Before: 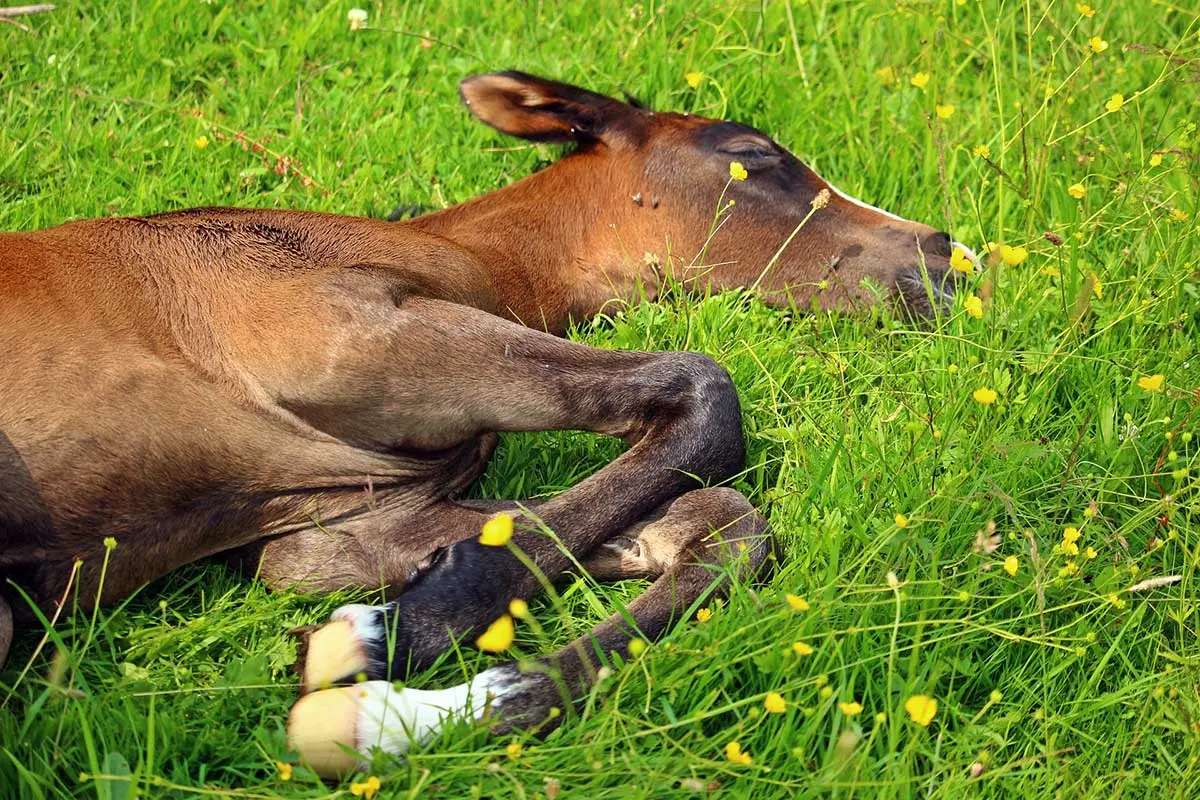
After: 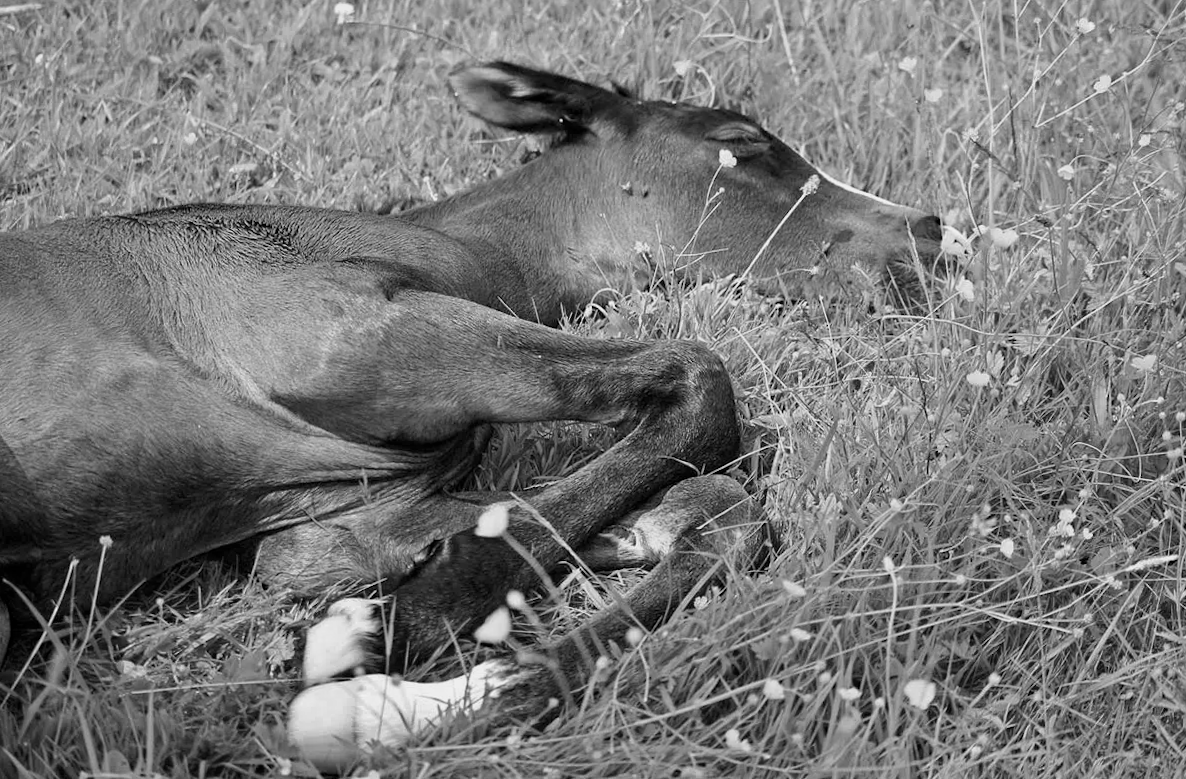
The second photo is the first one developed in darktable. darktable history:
haze removal: on, module defaults
monochrome: a 73.58, b 64.21
rotate and perspective: rotation -1°, crop left 0.011, crop right 0.989, crop top 0.025, crop bottom 0.975
exposure: exposure -0.021 EV, compensate highlight preservation false
